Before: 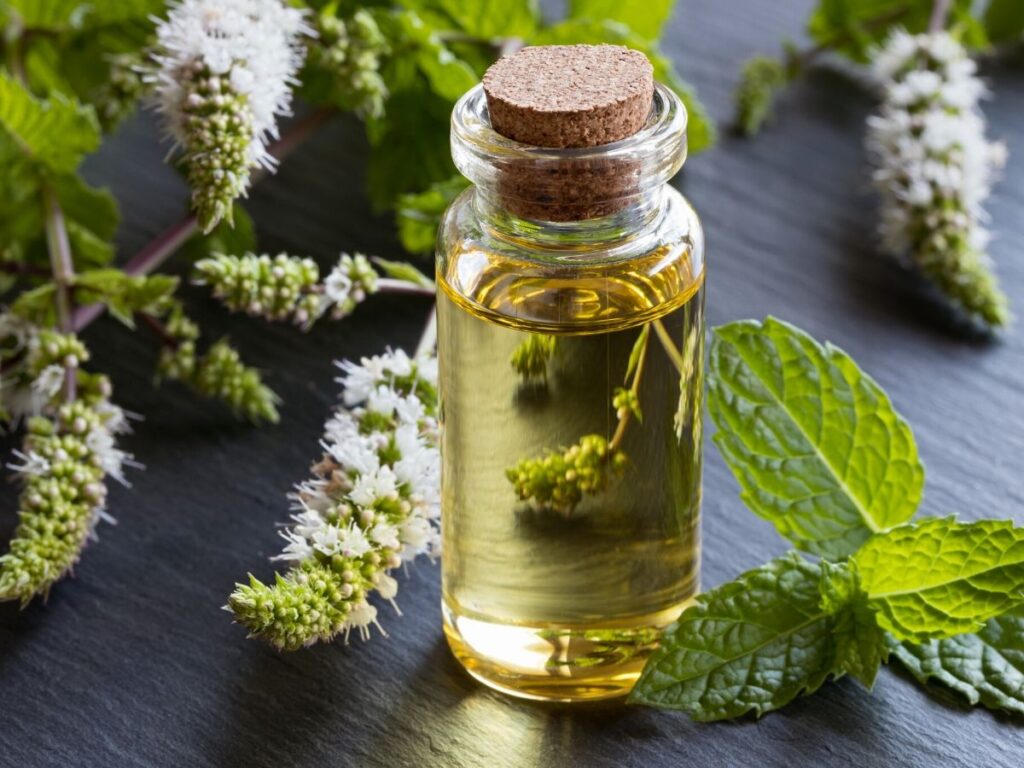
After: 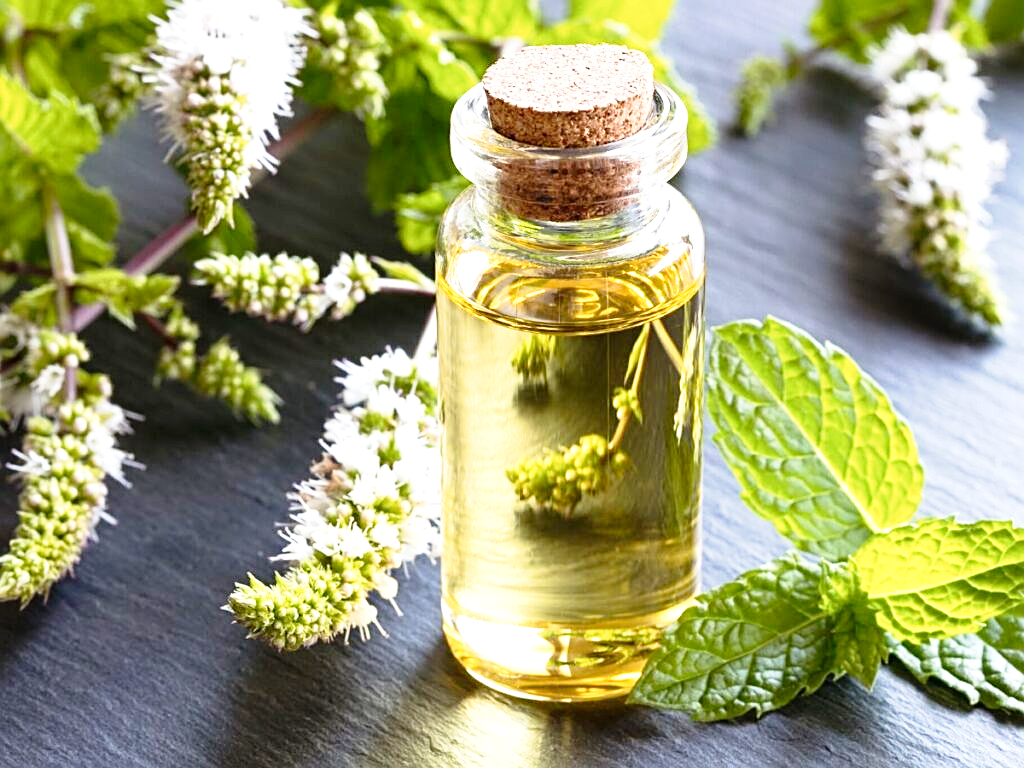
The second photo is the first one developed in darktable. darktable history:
sharpen: on, module defaults
exposure: black level correction 0, exposure 1.105 EV, compensate highlight preservation false
tone curve: curves: ch0 [(0, 0) (0.091, 0.077) (0.389, 0.458) (0.745, 0.82) (0.844, 0.908) (0.909, 0.942) (1, 0.973)]; ch1 [(0, 0) (0.437, 0.404) (0.5, 0.5) (0.529, 0.55) (0.58, 0.6) (0.616, 0.649) (1, 1)]; ch2 [(0, 0) (0.442, 0.415) (0.5, 0.5) (0.535, 0.557) (0.585, 0.62) (1, 1)], preserve colors none
